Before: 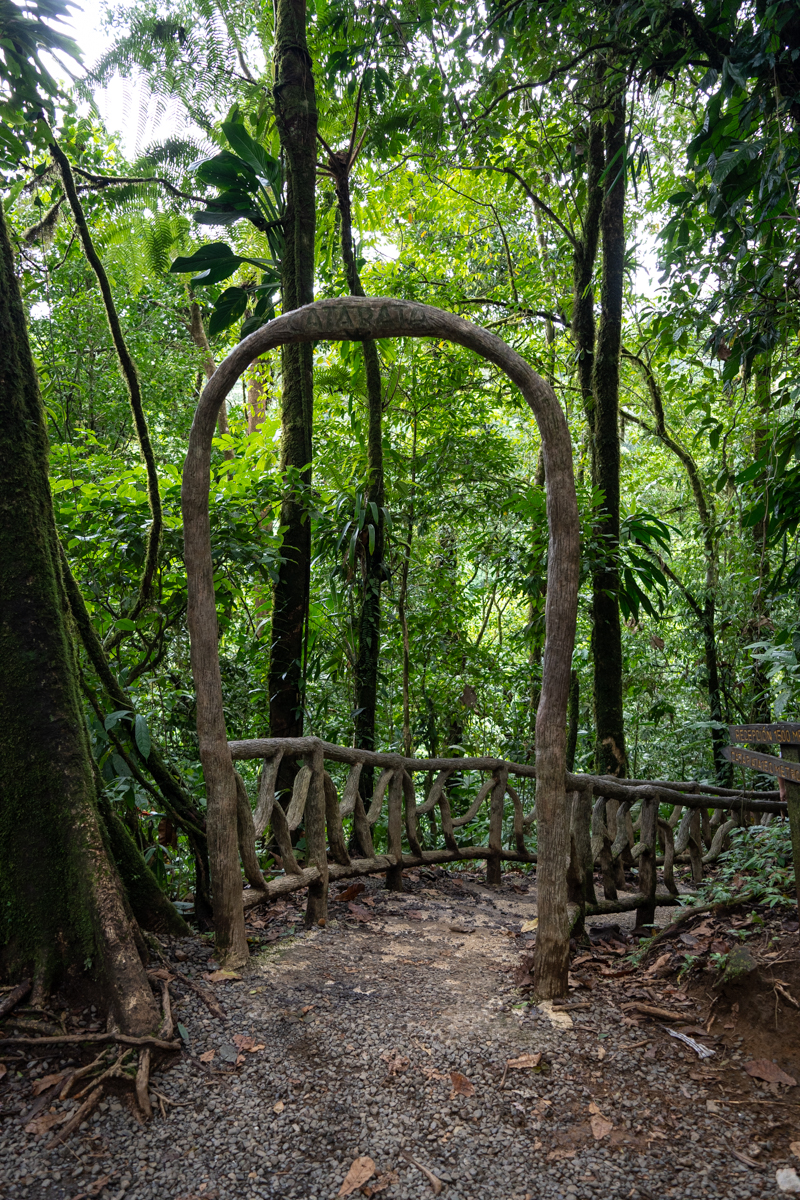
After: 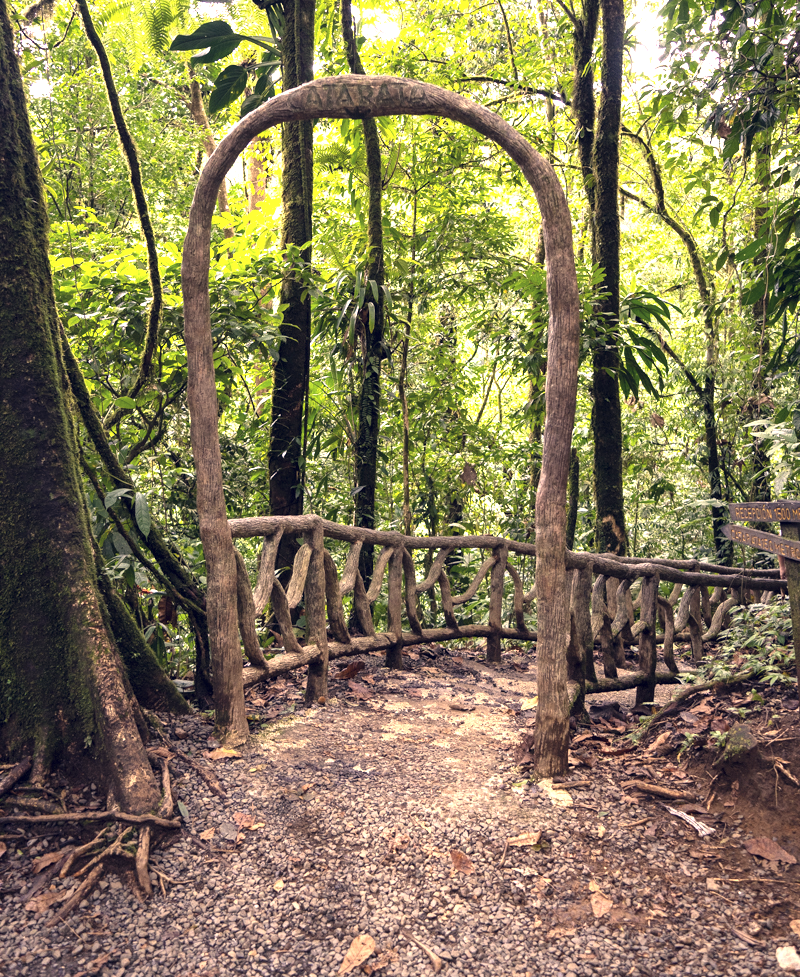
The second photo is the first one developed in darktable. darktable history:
color correction: highlights a* 19.59, highlights b* 27.49, shadows a* 3.46, shadows b* -17.28, saturation 0.73
exposure: black level correction 0, exposure 1.5 EV, compensate exposure bias true, compensate highlight preservation false
crop and rotate: top 18.507%
